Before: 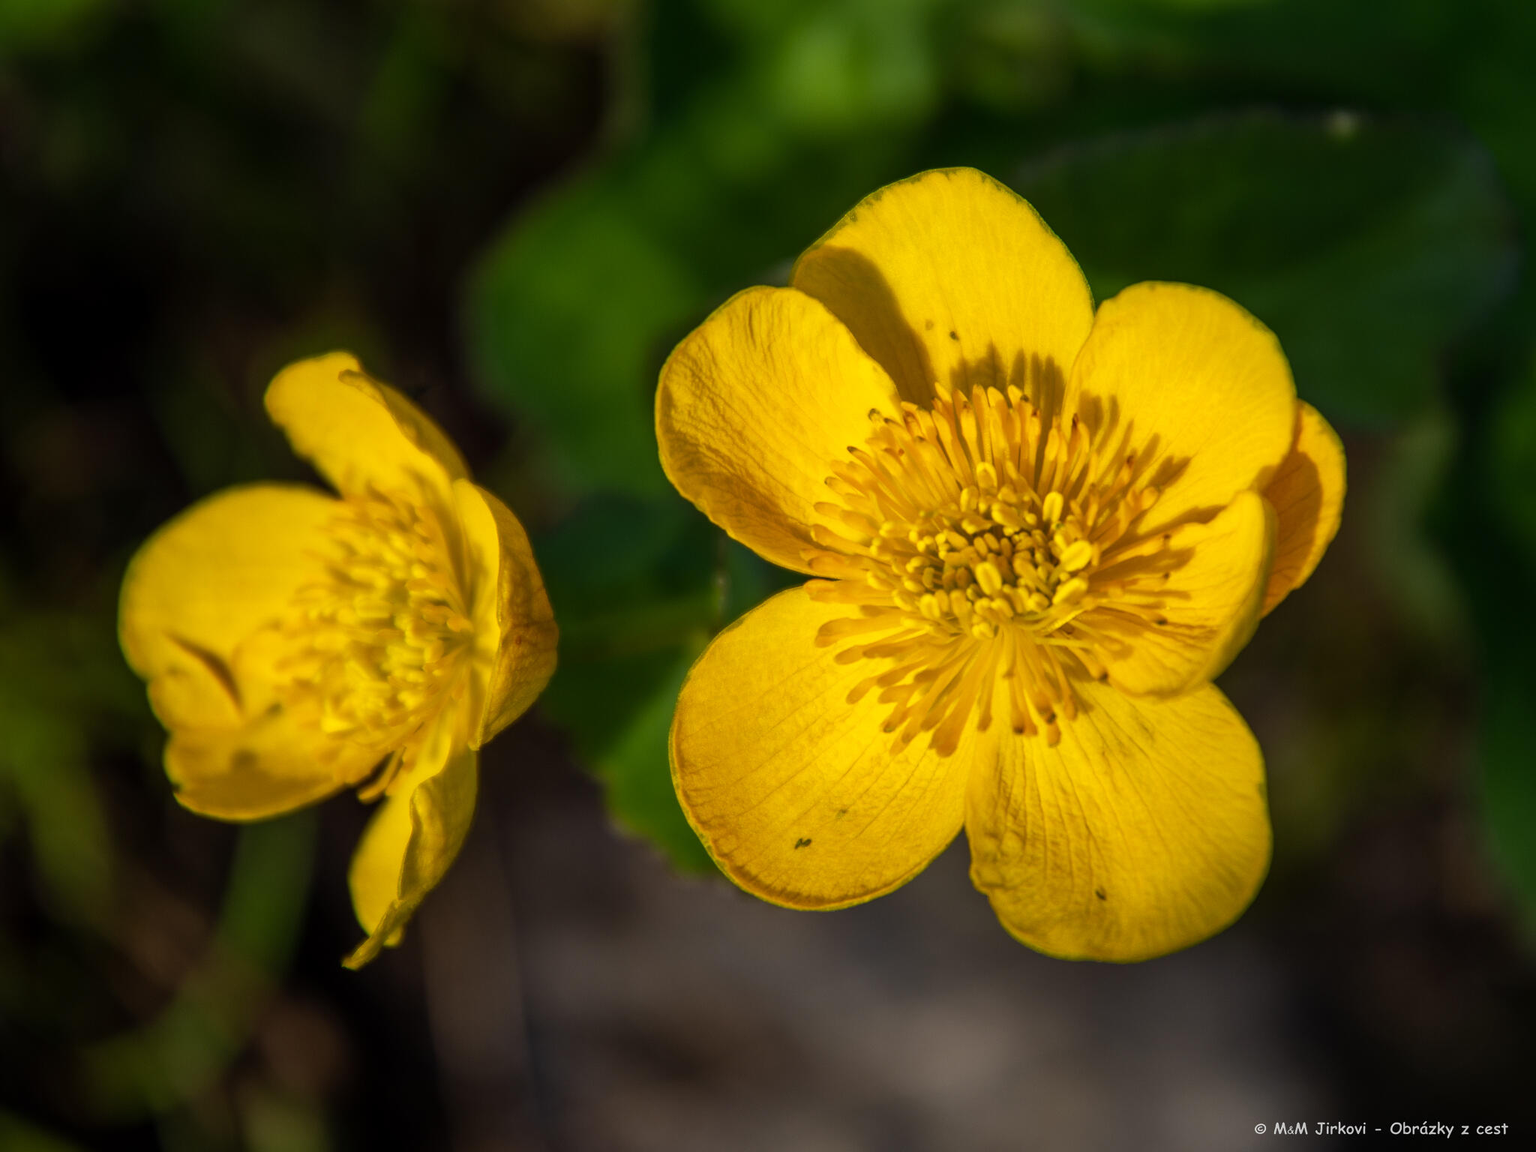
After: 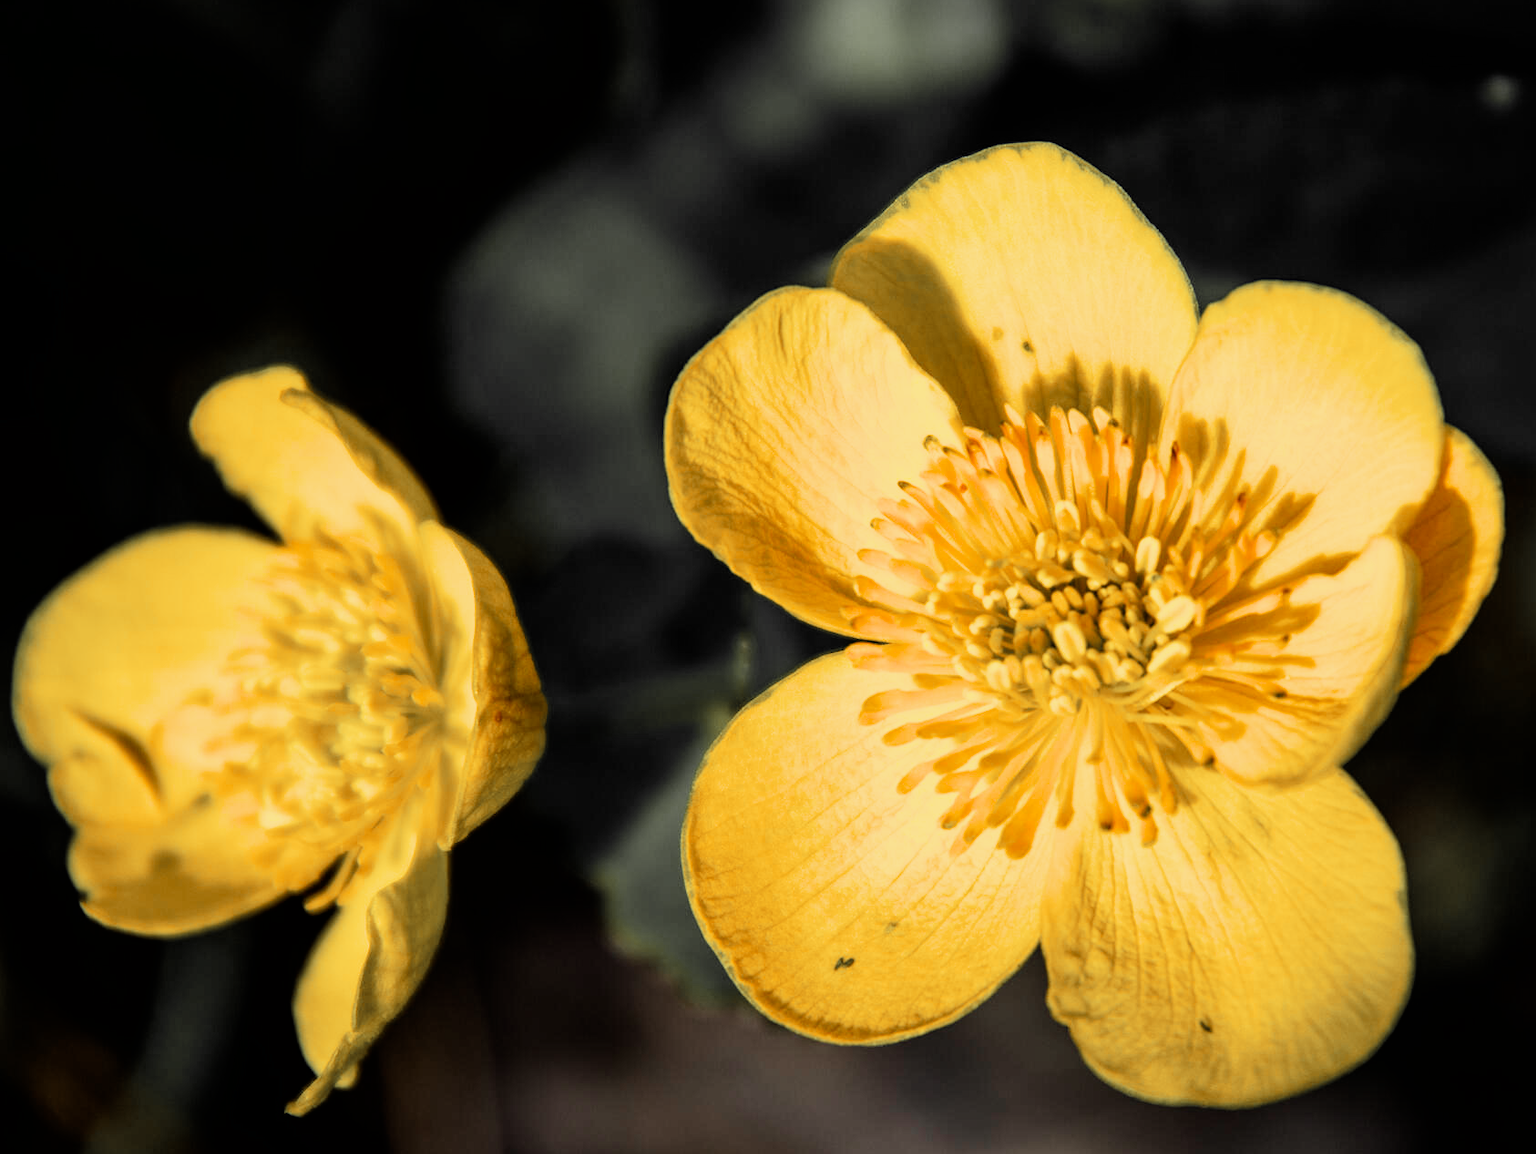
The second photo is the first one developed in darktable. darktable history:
filmic rgb: black relative exposure -5.08 EV, white relative exposure 3.97 EV, hardness 2.9, contrast 1.393, highlights saturation mix -30.94%
crop and rotate: left 7.046%, top 4.392%, right 10.591%, bottom 13.089%
exposure: black level correction 0.001, exposure 0.5 EV, compensate highlight preservation false
color zones: curves: ch1 [(0, 0.679) (0.143, 0.647) (0.286, 0.261) (0.378, -0.011) (0.571, 0.396) (0.714, 0.399) (0.857, 0.406) (1, 0.679)]
